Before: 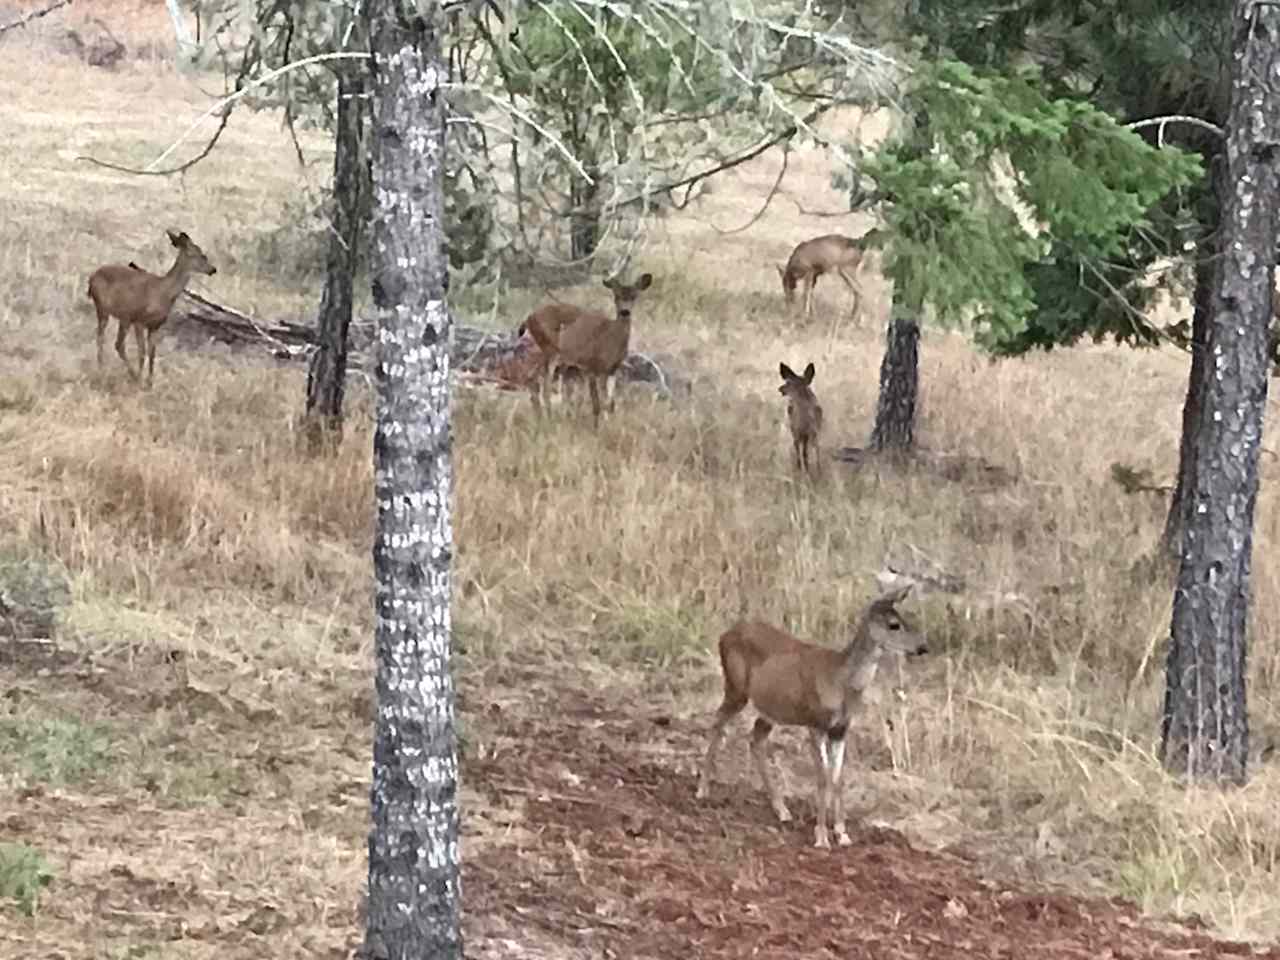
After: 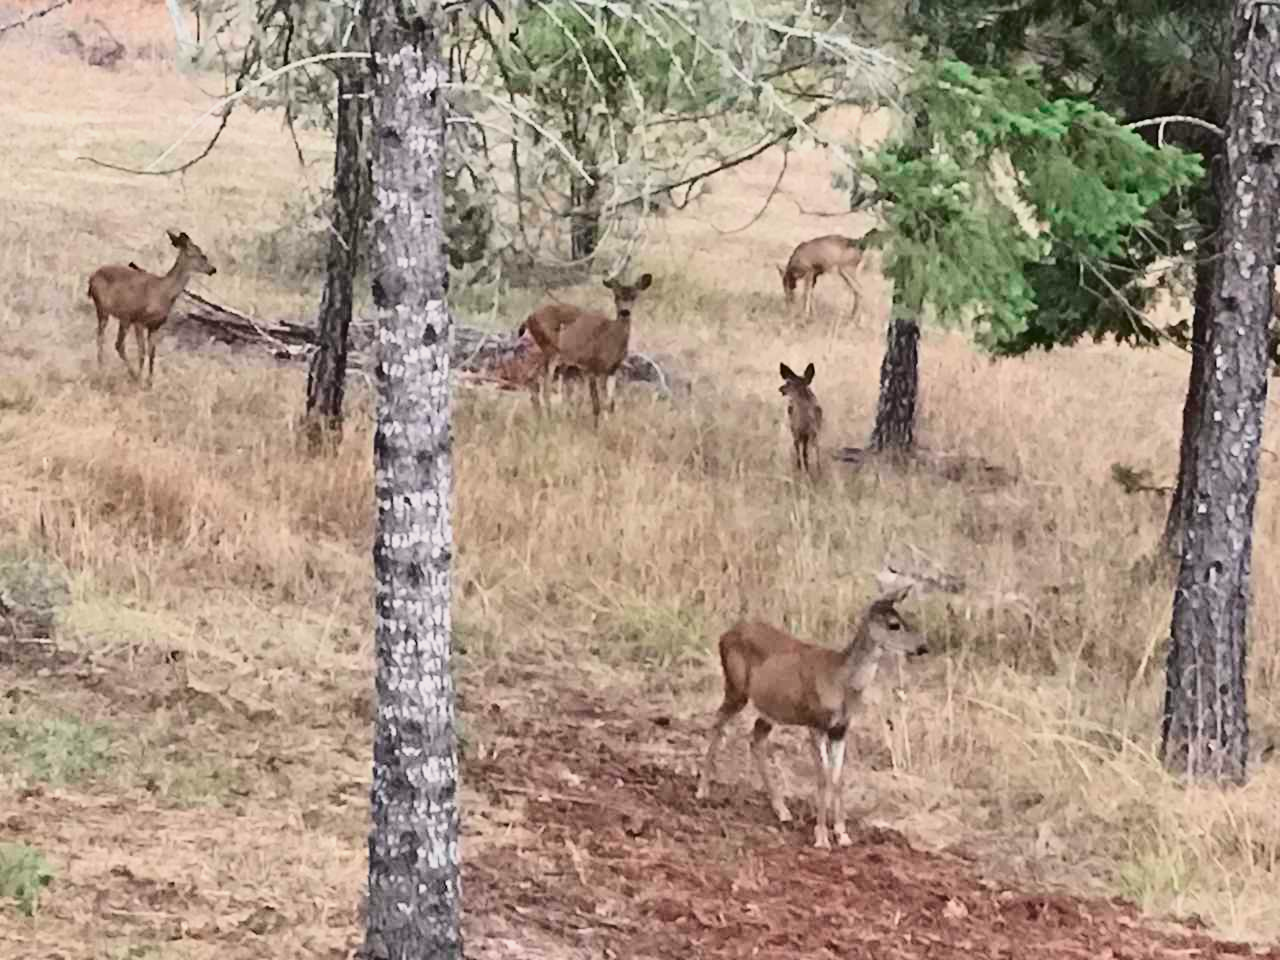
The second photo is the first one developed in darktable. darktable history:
tone curve: curves: ch0 [(0, 0.019) (0.204, 0.162) (0.491, 0.519) (0.748, 0.765) (1, 0.919)]; ch1 [(0, 0) (0.201, 0.113) (0.372, 0.282) (0.443, 0.434) (0.496, 0.504) (0.566, 0.585) (0.761, 0.803) (1, 1)]; ch2 [(0, 0) (0.434, 0.447) (0.483, 0.487) (0.555, 0.563) (0.697, 0.68) (1, 1)], color space Lab, independent channels, preserve colors none
